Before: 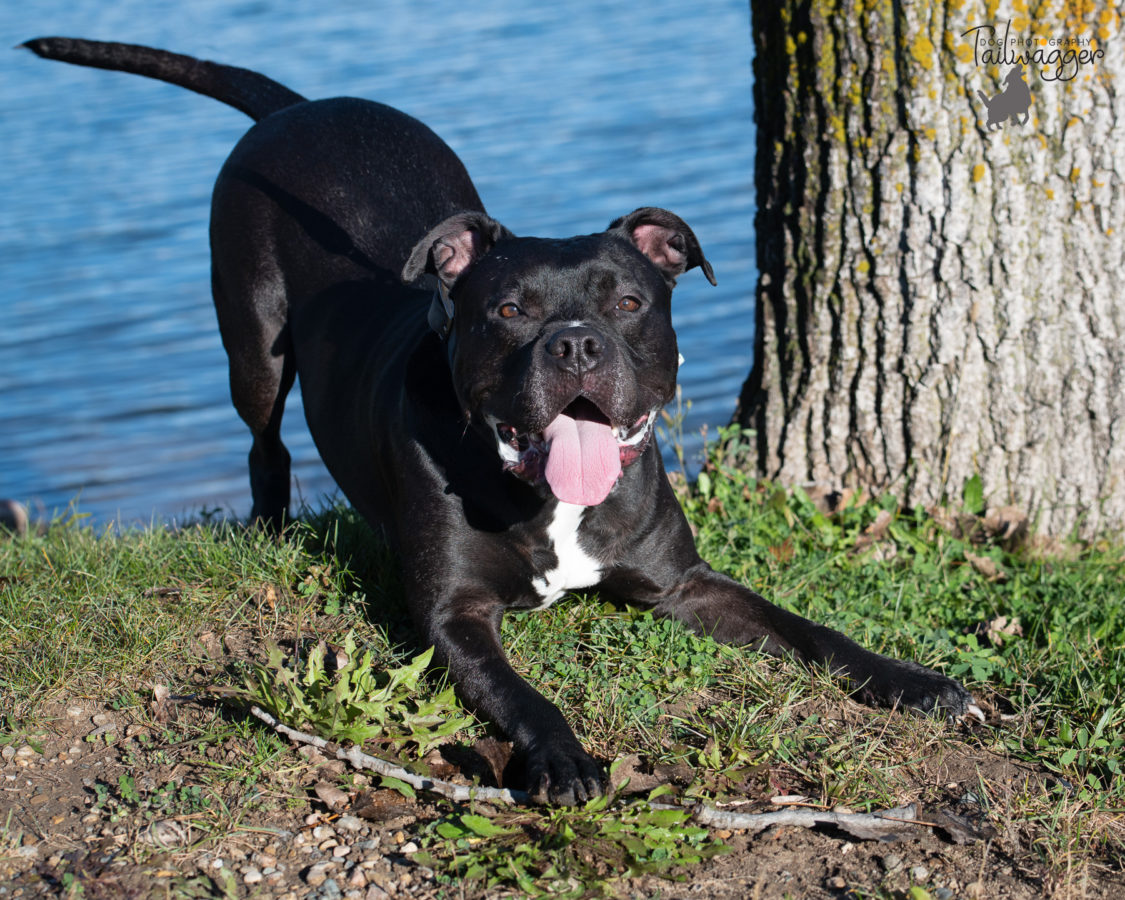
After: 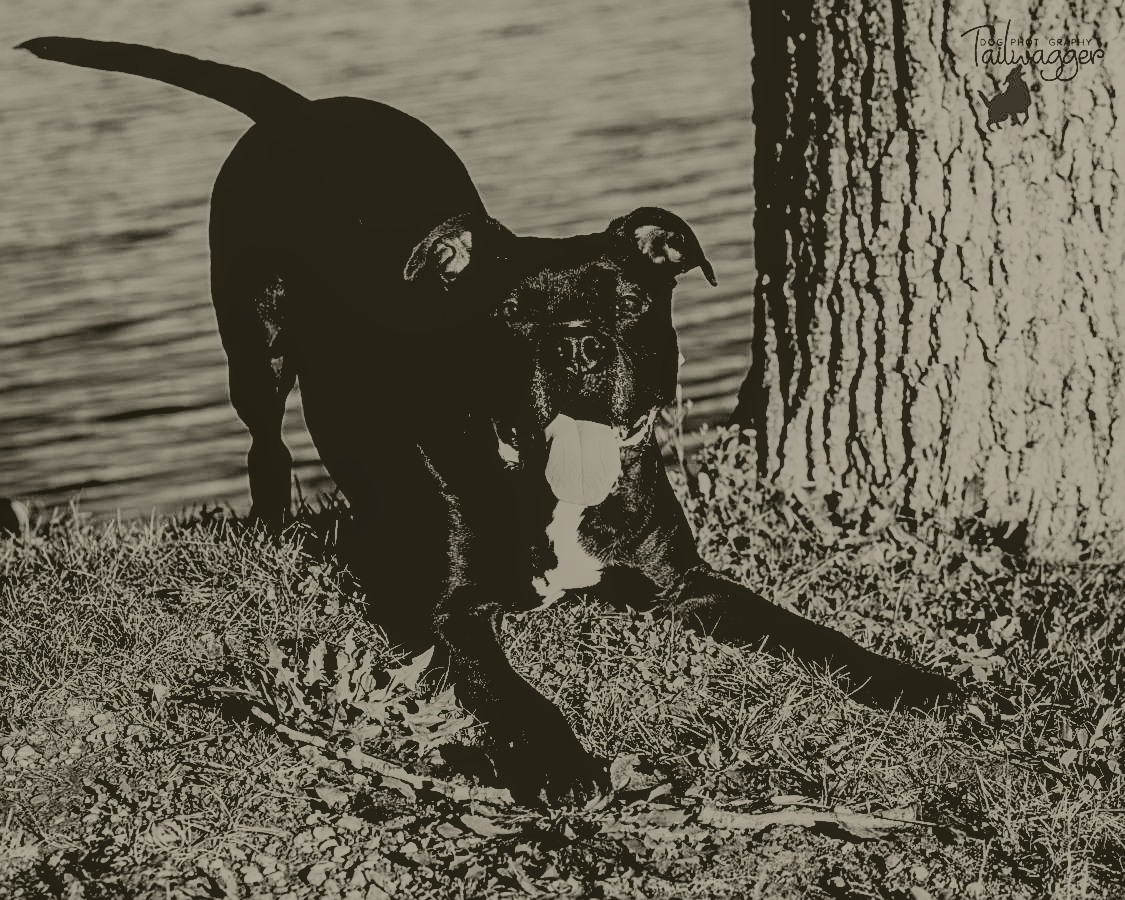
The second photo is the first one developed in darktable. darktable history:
tone curve: curves: ch0 [(0, 0.013) (0.074, 0.044) (0.251, 0.234) (0.472, 0.511) (0.63, 0.752) (0.746, 0.866) (0.899, 0.956) (1, 1)]; ch1 [(0, 0) (0.08, 0.08) (0.347, 0.394) (0.455, 0.441) (0.5, 0.5) (0.517, 0.53) (0.563, 0.611) (0.617, 0.682) (0.756, 0.788) (0.92, 0.92) (1, 1)]; ch2 [(0, 0) (0.096, 0.056) (0.304, 0.204) (0.5, 0.5) (0.539, 0.575) (0.597, 0.644) (0.92, 0.92) (1, 1)], color space Lab, independent channels, preserve colors none
sharpen: on, module defaults
local contrast: on, module defaults
colorize: hue 41.44°, saturation 22%, source mix 60%, lightness 10.61%
exposure: black level correction 0.1, exposure -0.092 EV, compensate highlight preservation false
base curve: curves: ch0 [(0, 0) (0.028, 0.03) (0.121, 0.232) (0.46, 0.748) (0.859, 0.968) (1, 1)], preserve colors none
